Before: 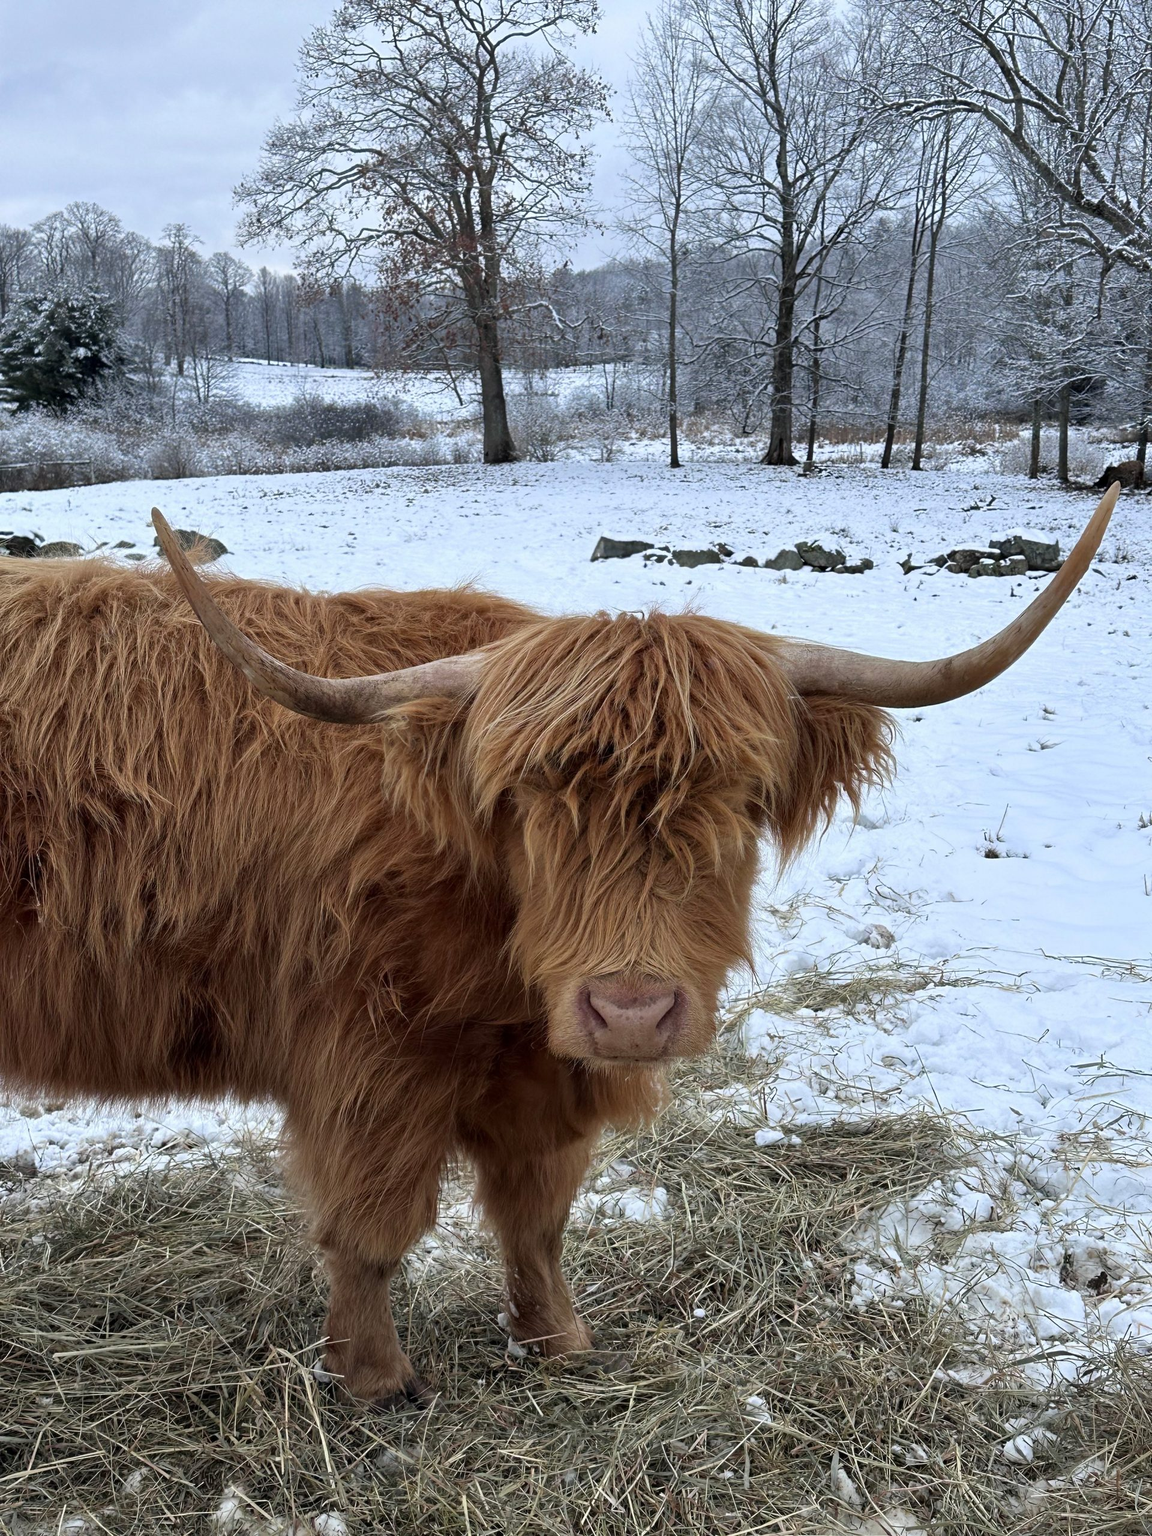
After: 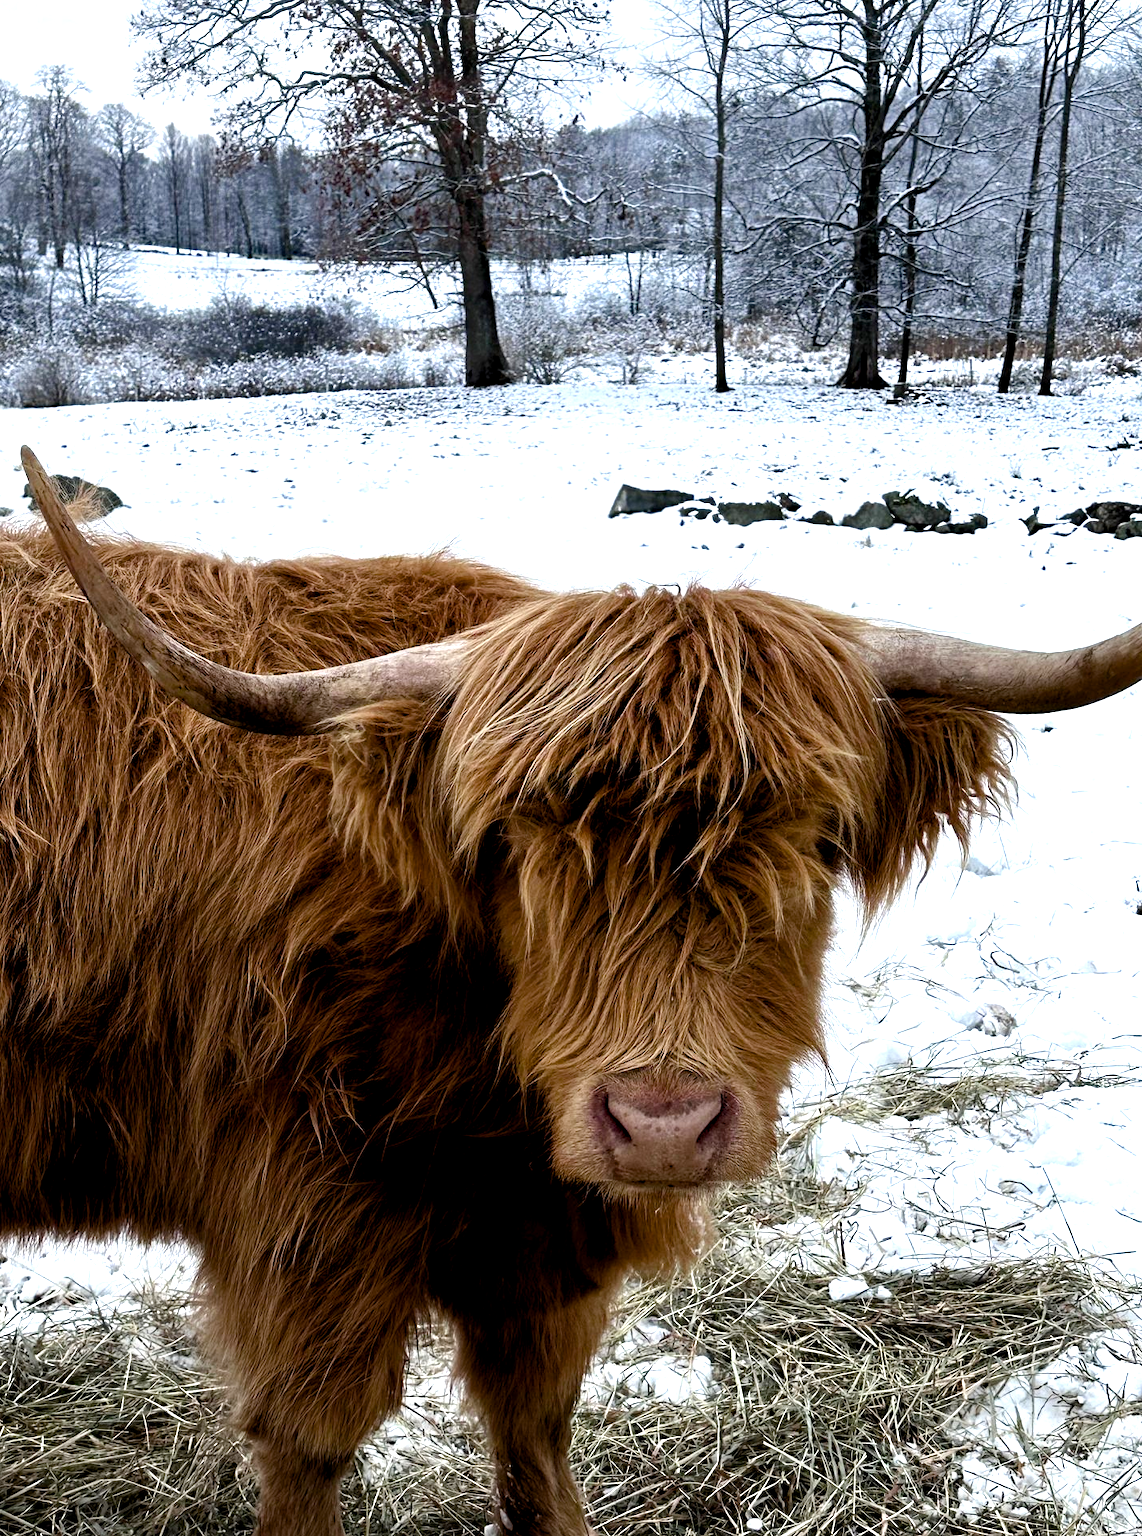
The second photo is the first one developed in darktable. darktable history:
crop and rotate: left 11.87%, top 11.429%, right 14.063%, bottom 13.907%
tone equalizer: -8 EV -0.785 EV, -7 EV -0.725 EV, -6 EV -0.631 EV, -5 EV -0.4 EV, -3 EV 0.397 EV, -2 EV 0.6 EV, -1 EV 0.679 EV, +0 EV 0.758 EV, edges refinement/feathering 500, mask exposure compensation -1.57 EV, preserve details no
color balance rgb: global offset › luminance -0.901%, perceptual saturation grading › global saturation 20%, perceptual saturation grading › highlights -49.871%, perceptual saturation grading › shadows 24.134%, global vibrance 30.2%, contrast 10.154%
